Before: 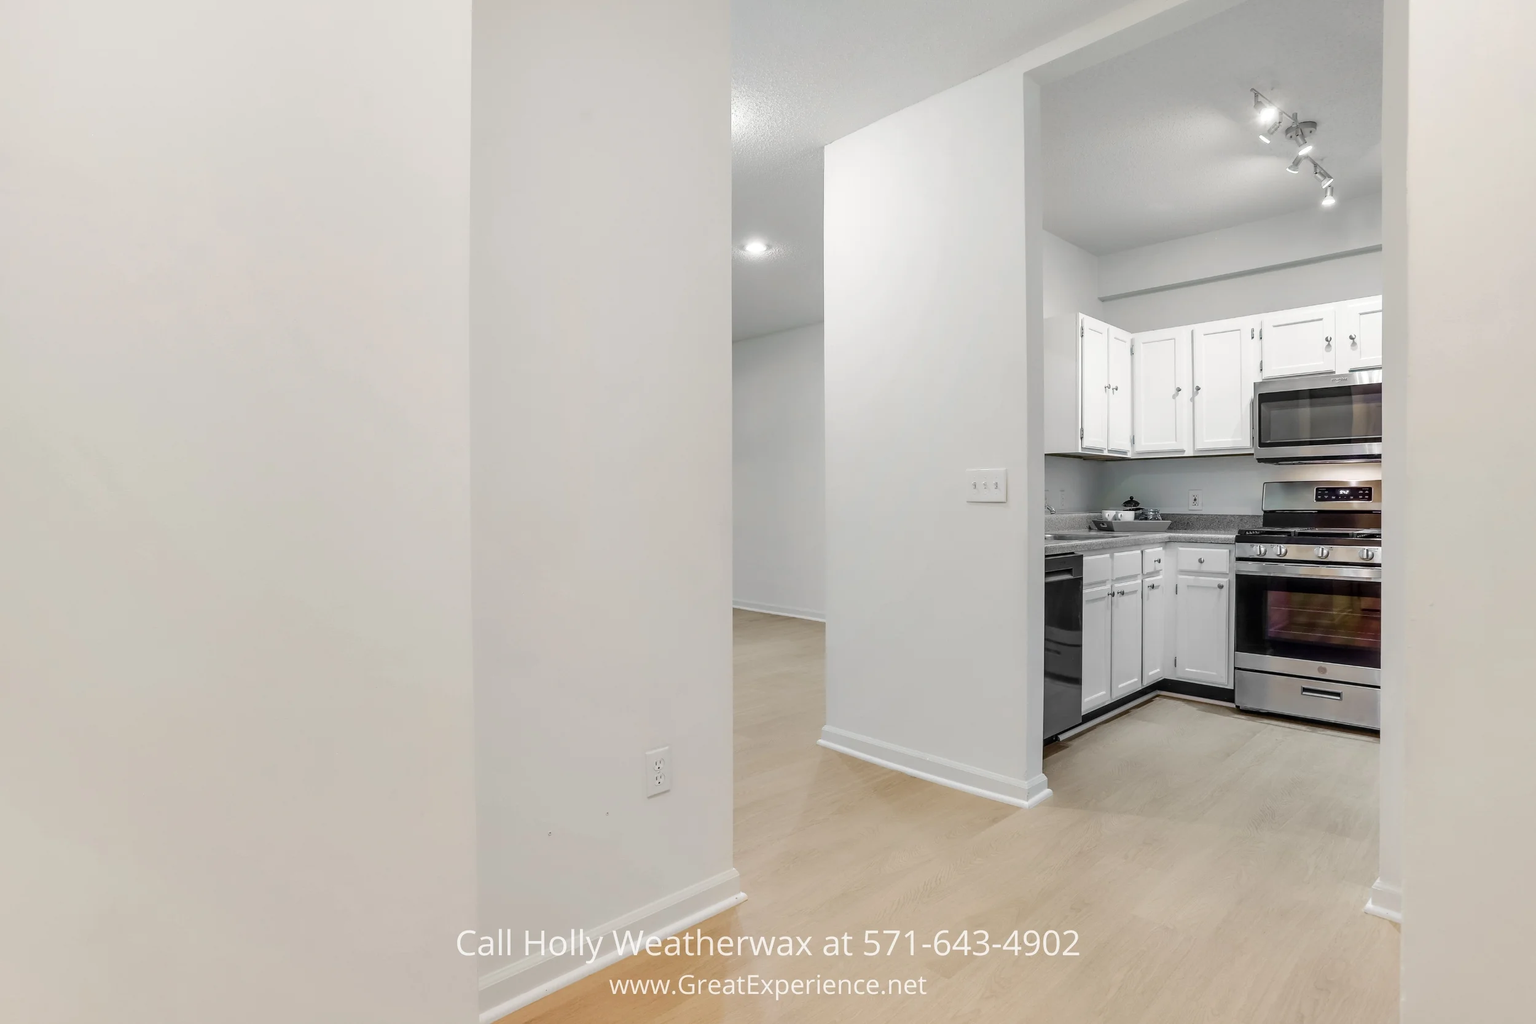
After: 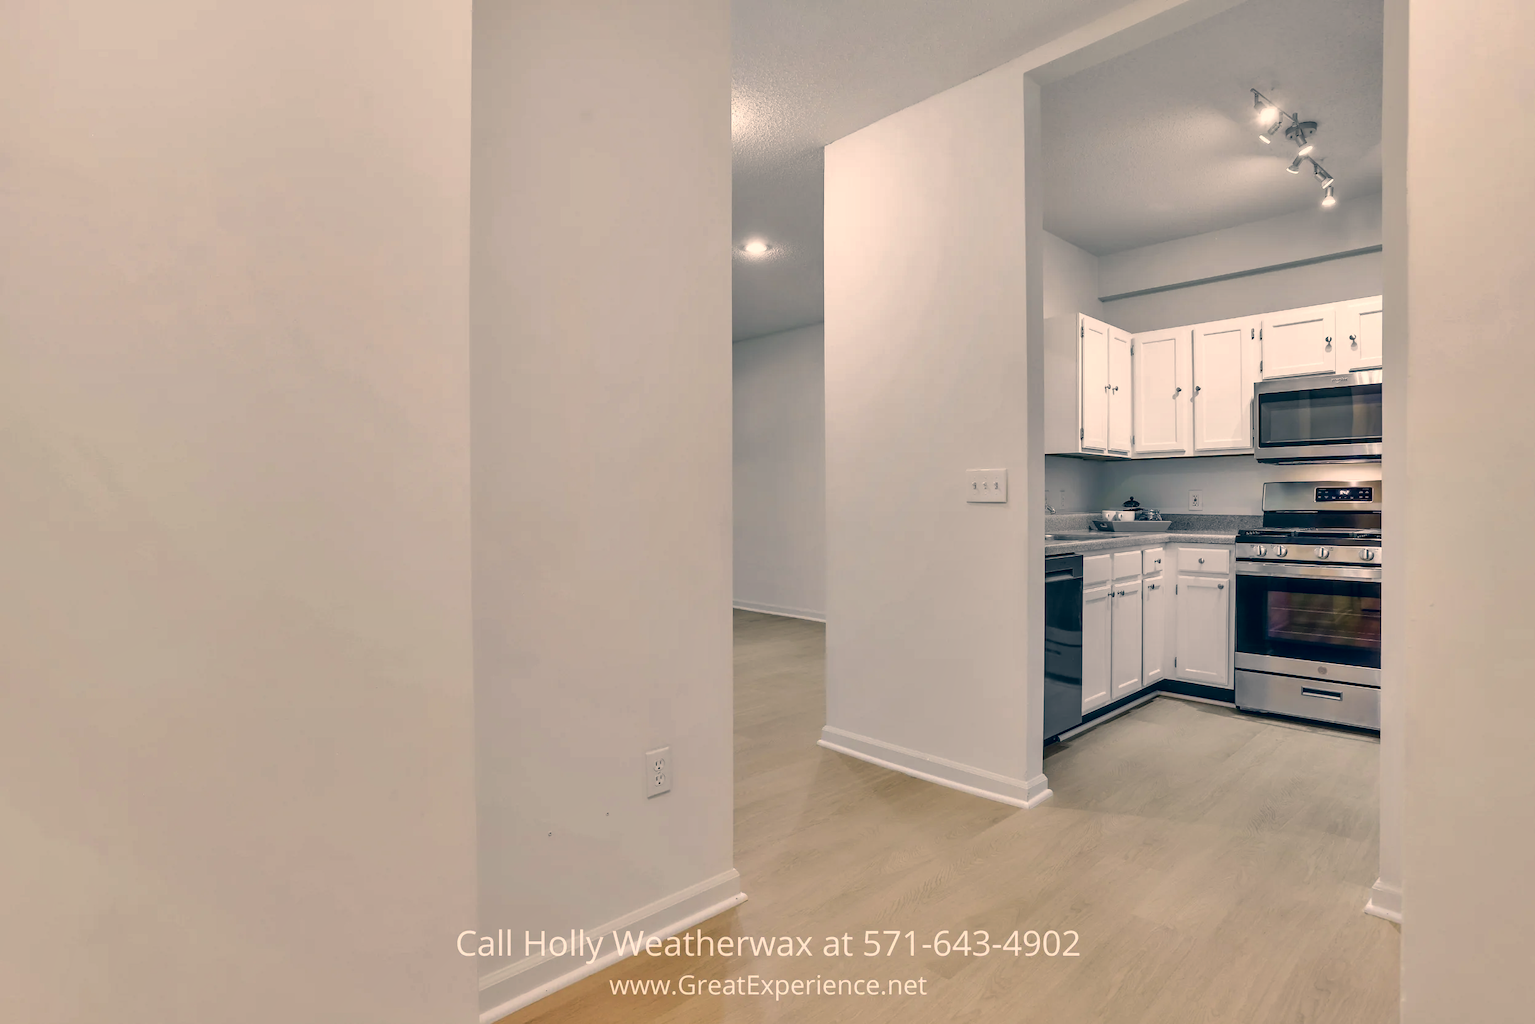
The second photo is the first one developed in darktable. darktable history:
shadows and highlights: shadows 40, highlights -54, highlights color adjustment 46%, low approximation 0.01, soften with gaussian
color correction: highlights a* 10.32, highlights b* 14.66, shadows a* -9.59, shadows b* -15.02
